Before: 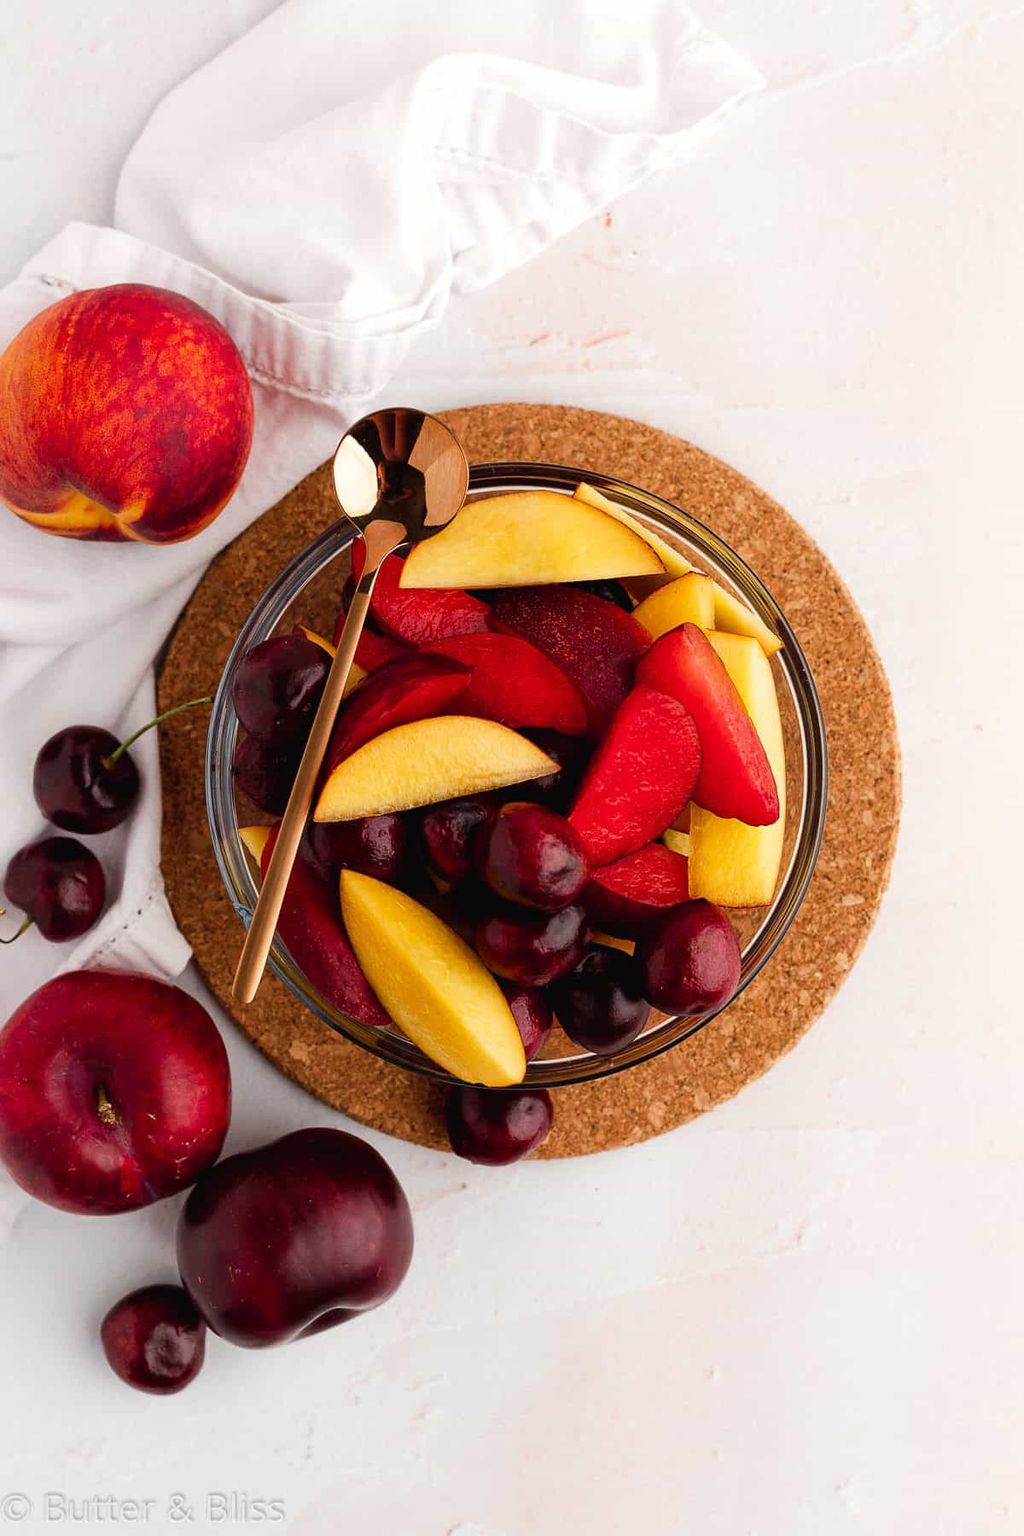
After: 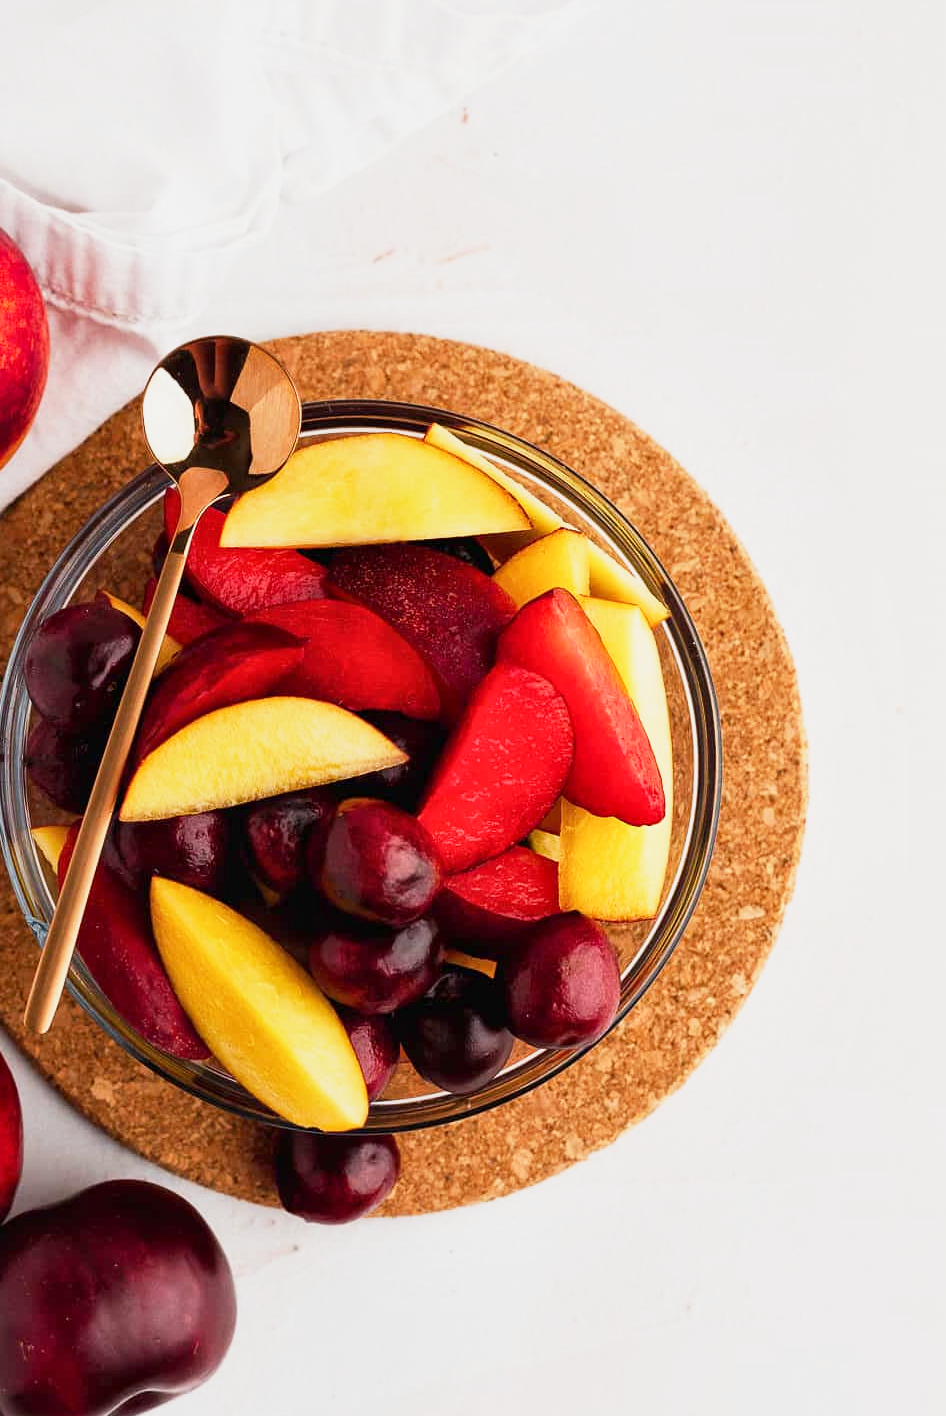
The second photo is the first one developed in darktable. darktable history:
base curve: curves: ch0 [(0, 0) (0.088, 0.125) (0.176, 0.251) (0.354, 0.501) (0.613, 0.749) (1, 0.877)], preserve colors none
crop and rotate: left 20.74%, top 7.912%, right 0.375%, bottom 13.378%
local contrast: mode bilateral grid, contrast 20, coarseness 50, detail 120%, midtone range 0.2
